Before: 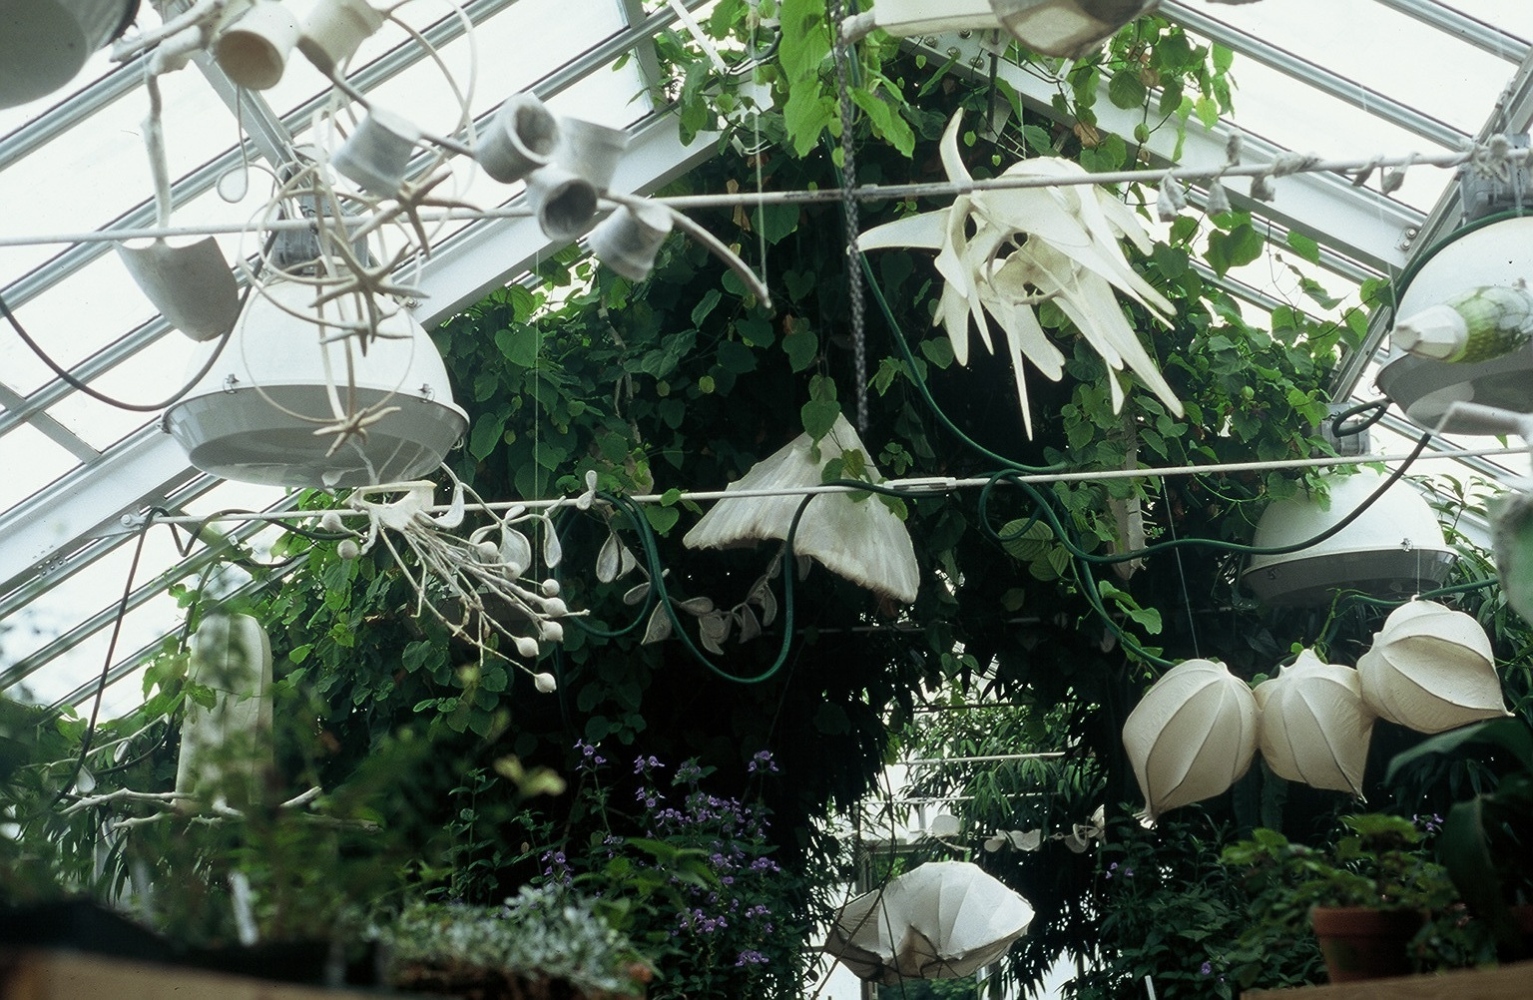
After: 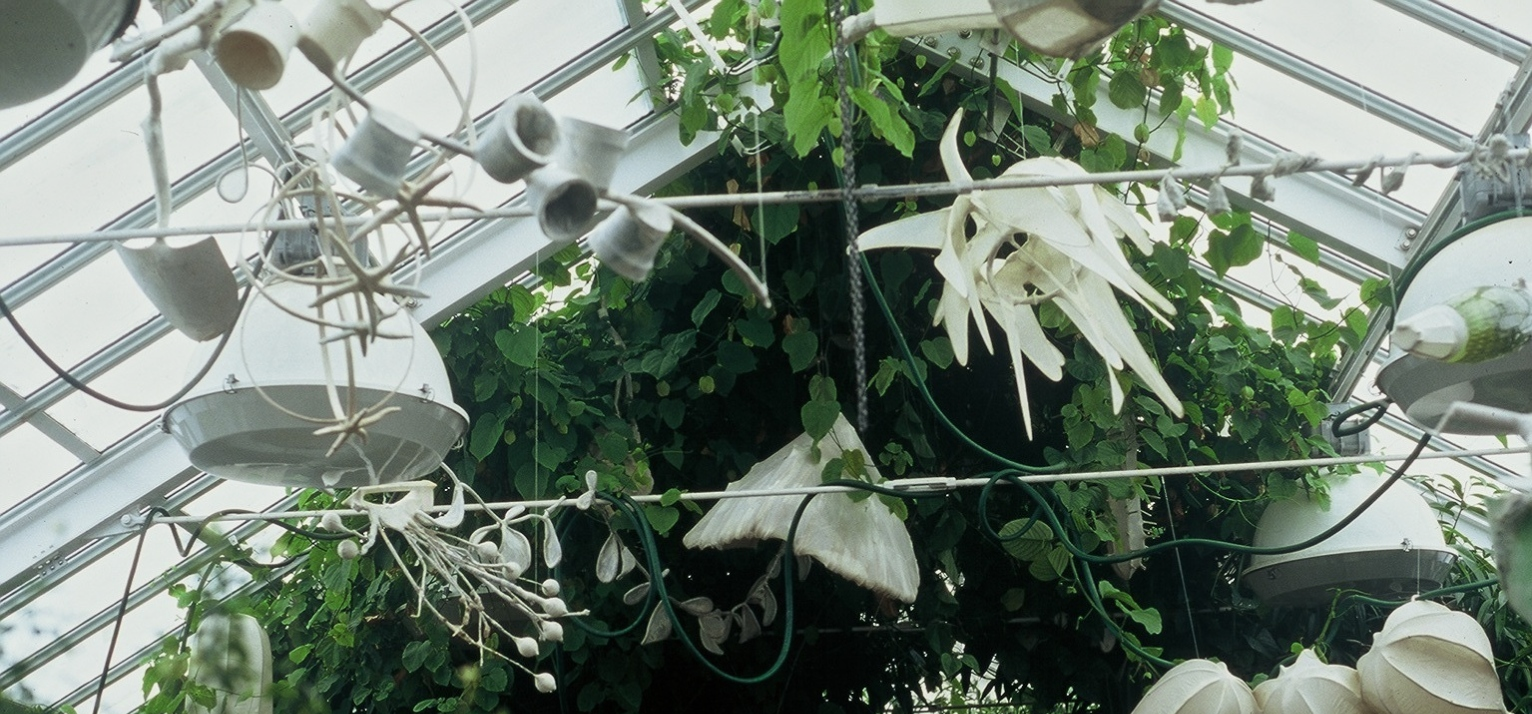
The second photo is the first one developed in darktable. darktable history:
crop: bottom 28.576%
tone equalizer: -8 EV -0.002 EV, -7 EV 0.005 EV, -6 EV -0.009 EV, -5 EV 0.011 EV, -4 EV -0.012 EV, -3 EV 0.007 EV, -2 EV -0.062 EV, -1 EV -0.293 EV, +0 EV -0.582 EV, smoothing diameter 2%, edges refinement/feathering 20, mask exposure compensation -1.57 EV, filter diffusion 5
